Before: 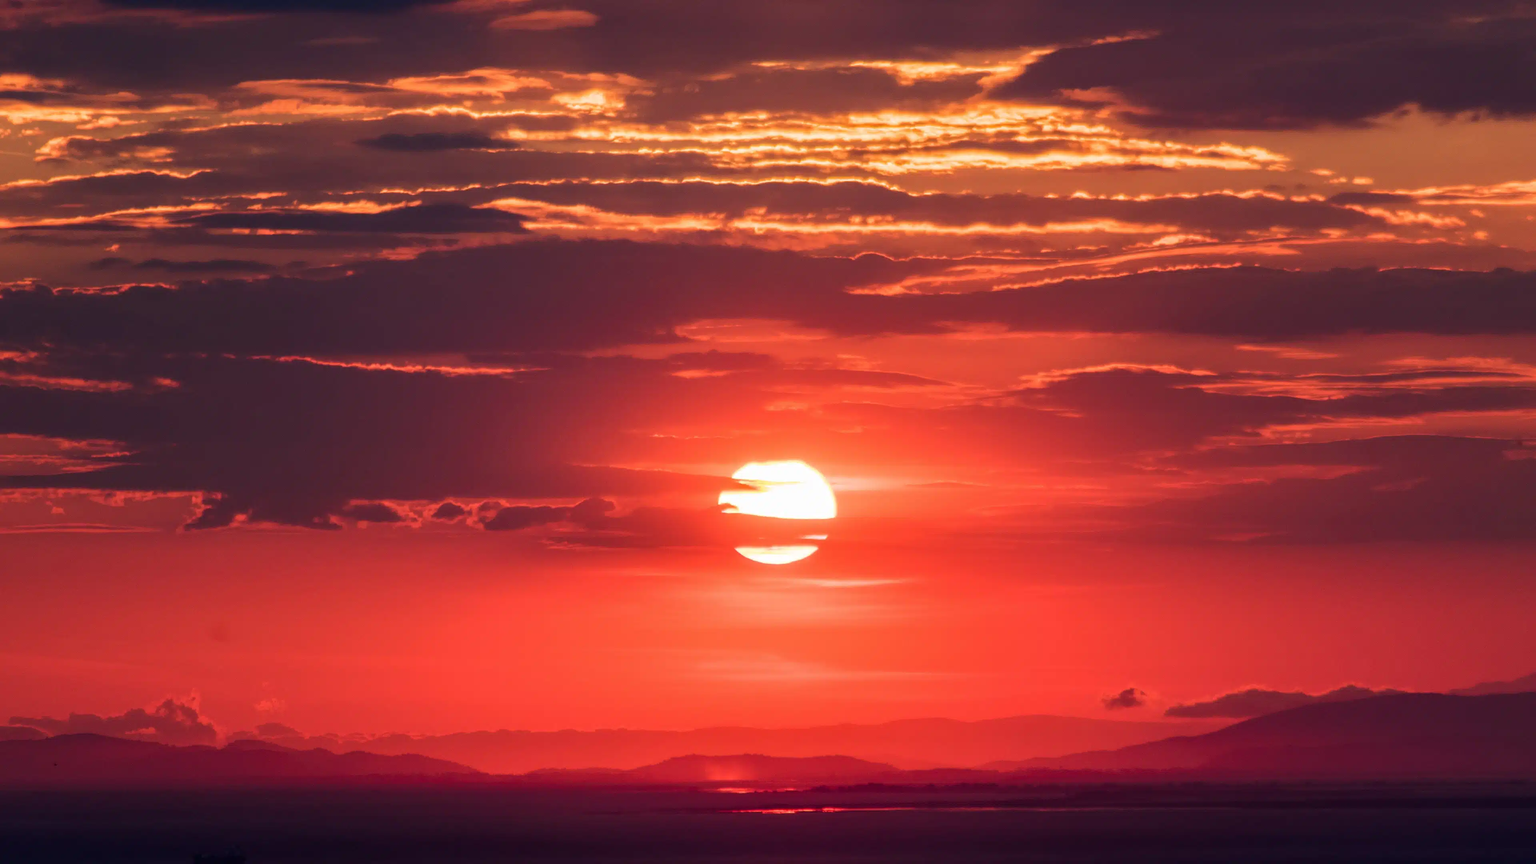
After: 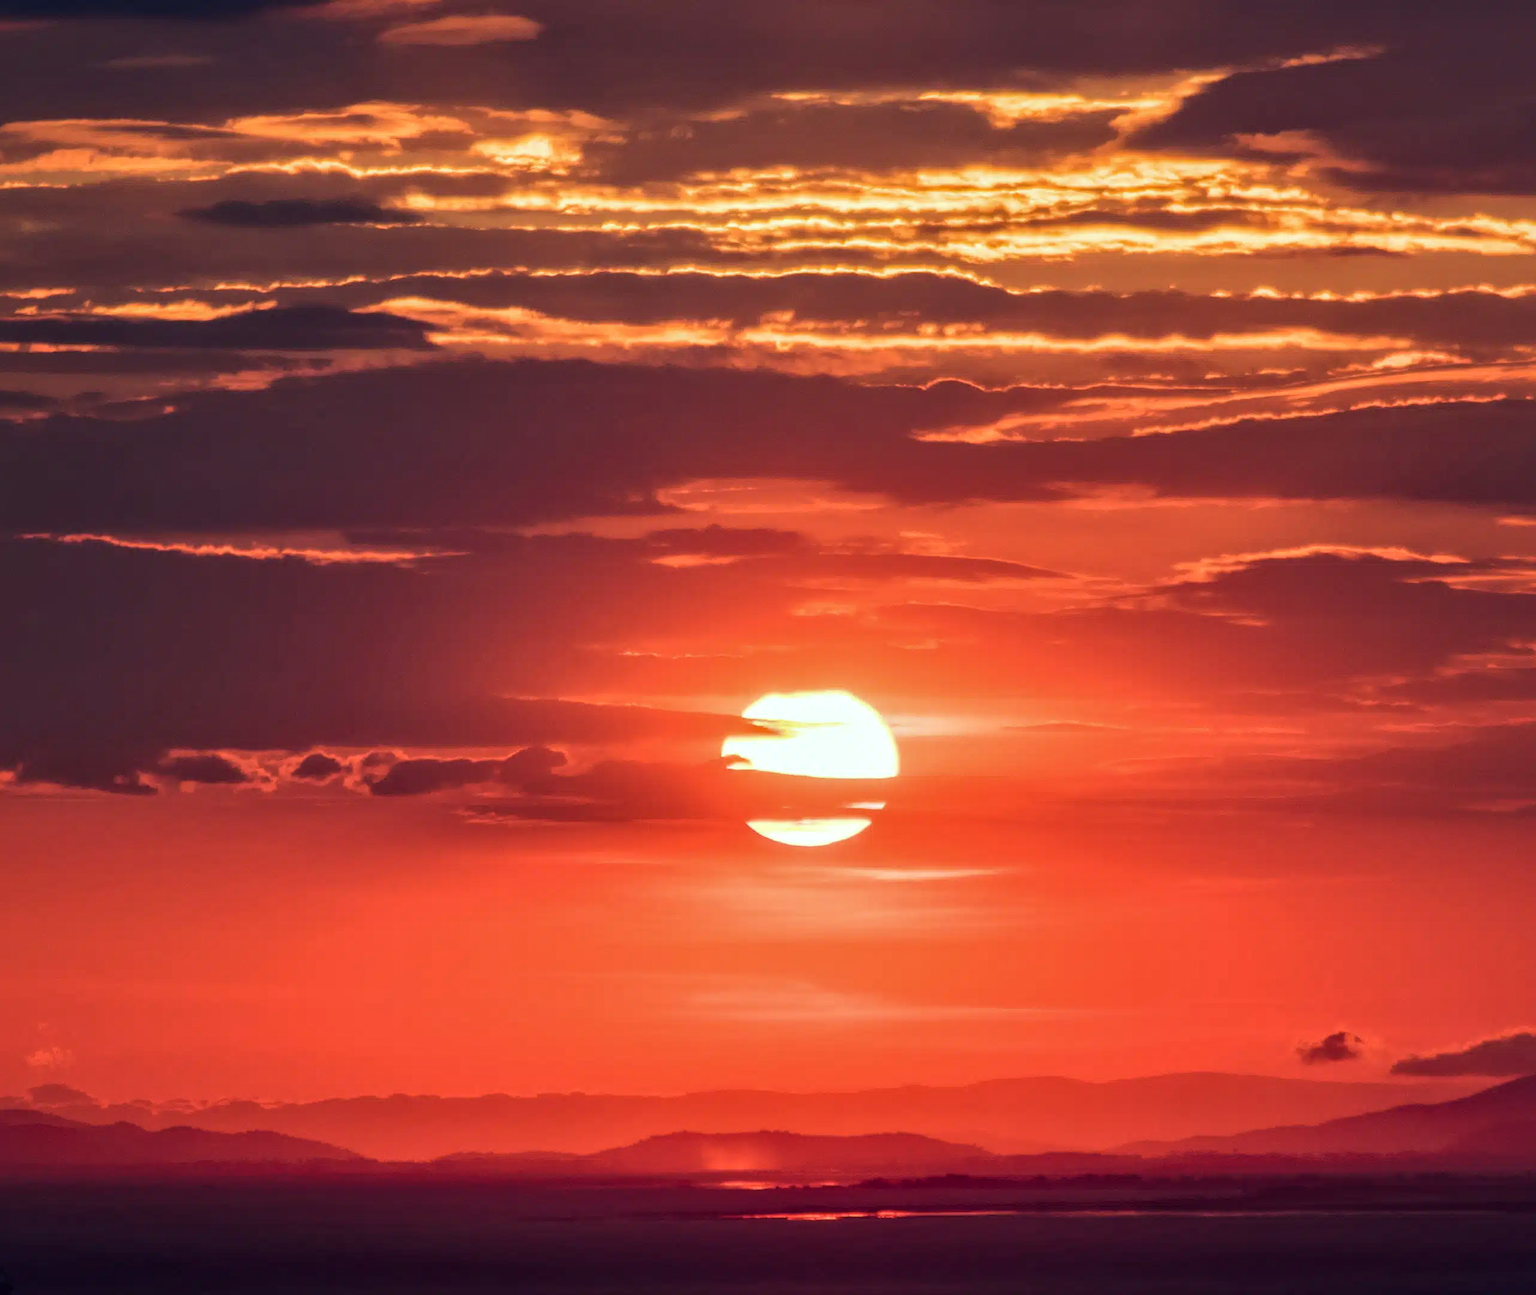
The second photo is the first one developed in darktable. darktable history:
local contrast: mode bilateral grid, contrast 20, coarseness 50, detail 132%, midtone range 0.2
color correction: highlights a* -8, highlights b* 3.1
crop and rotate: left 15.446%, right 17.836%
